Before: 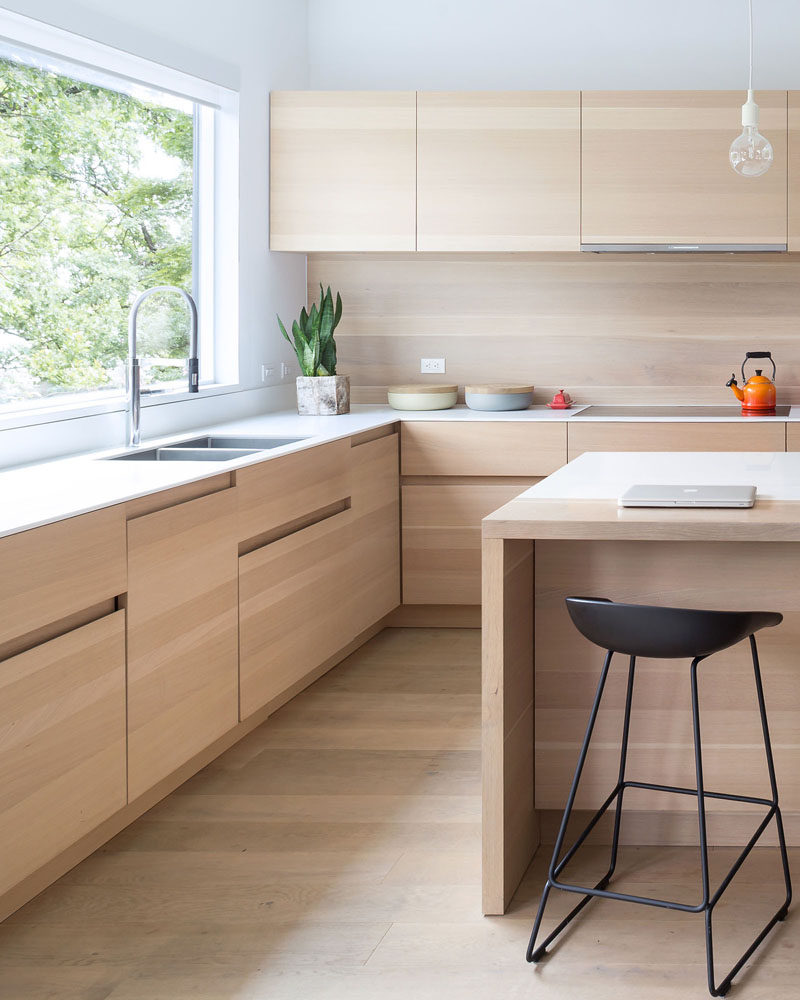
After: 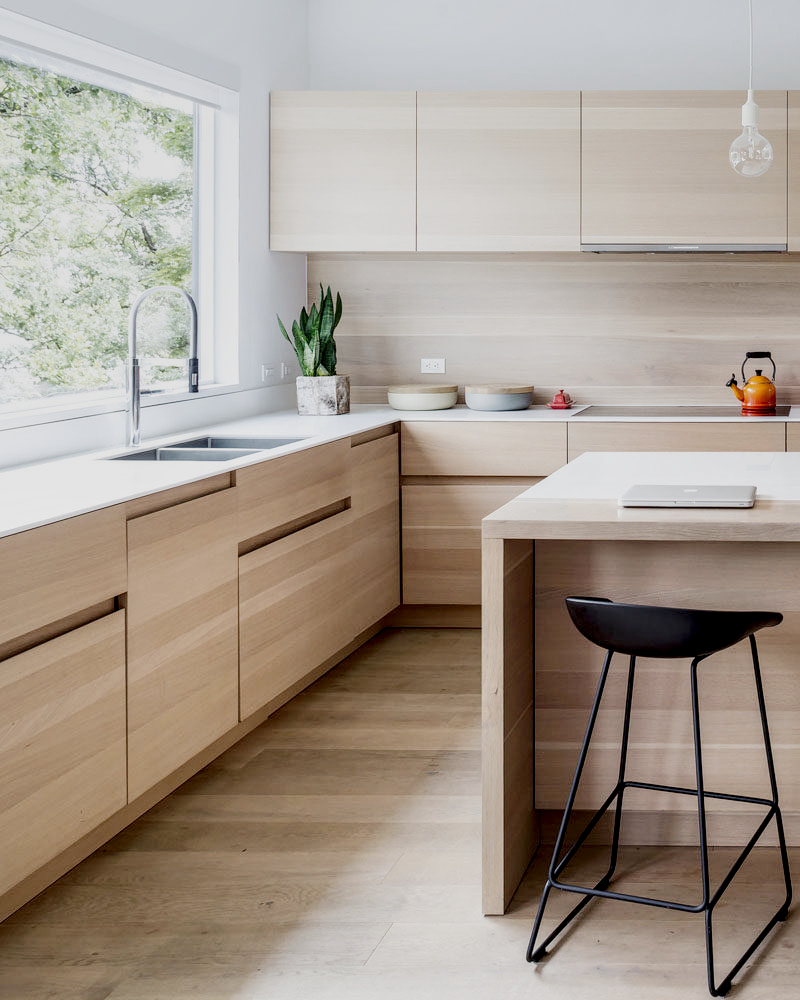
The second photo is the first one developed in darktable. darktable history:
filmic rgb: black relative exposure -7.15 EV, white relative exposure 5.34 EV, hardness 3.02, preserve chrominance no, color science v5 (2021)
contrast brightness saturation: contrast 0.137
local contrast: detail 150%
